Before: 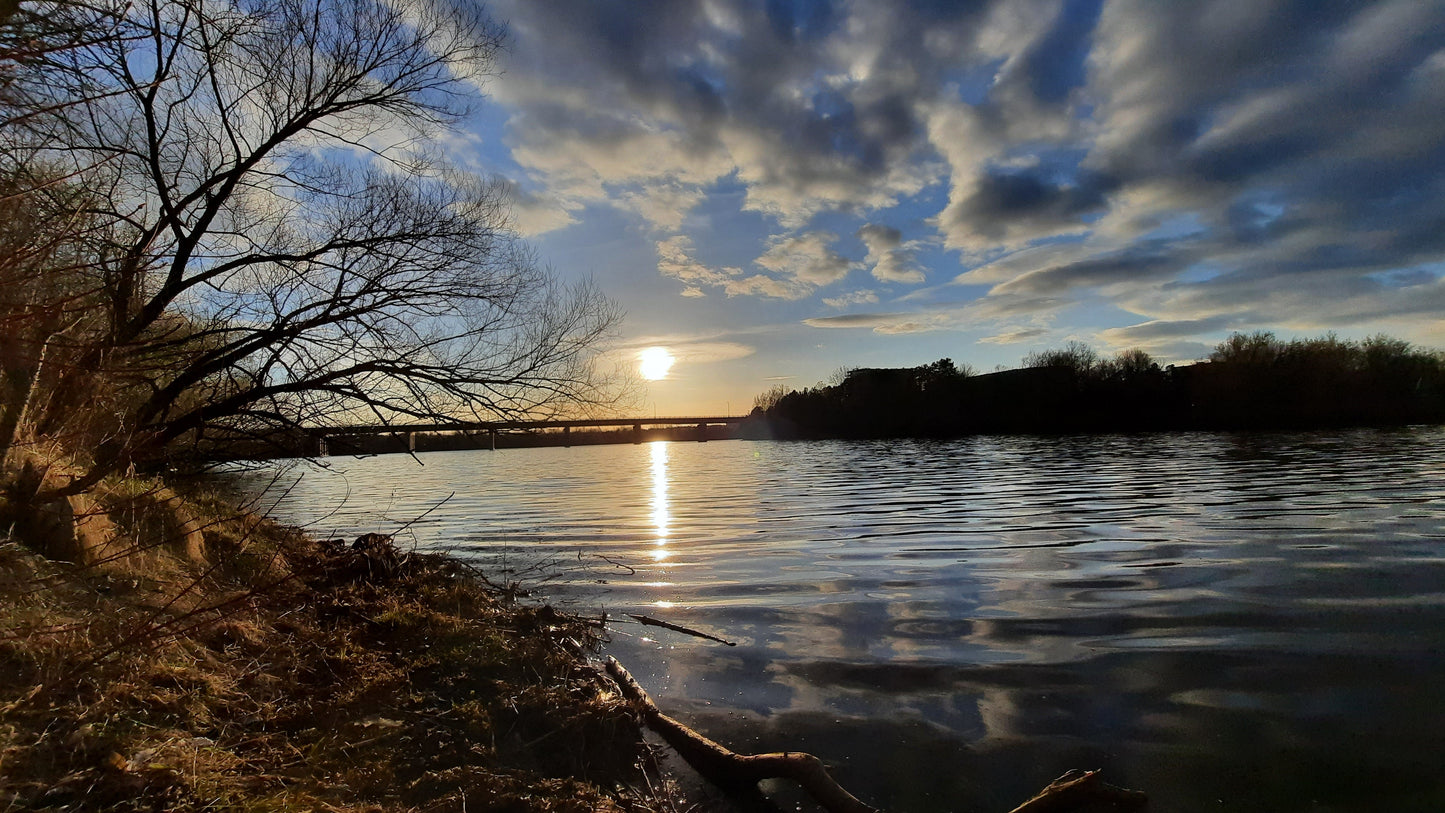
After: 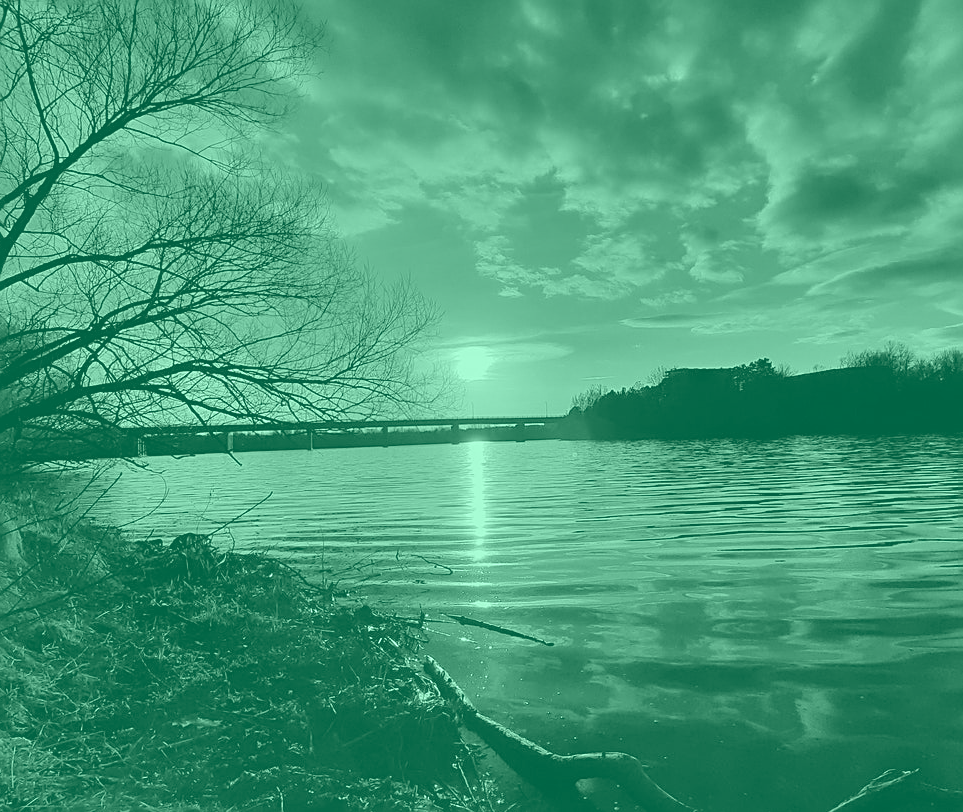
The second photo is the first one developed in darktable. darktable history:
crop and rotate: left 12.648%, right 20.685%
exposure: black level correction -0.002, exposure 0.708 EV, compensate exposure bias true, compensate highlight preservation false
tone curve: curves: ch1 [(0, 0) (0.108, 0.197) (0.5, 0.5) (0.681, 0.885) (1, 1)]; ch2 [(0, 0) (0.28, 0.151) (1, 1)], color space Lab, independent channels
white balance: red 0.984, blue 1.059
color balance rgb: perceptual saturation grading › global saturation 20%, global vibrance 20%
colorize: hue 147.6°, saturation 65%, lightness 21.64%
vibrance: vibrance 100%
sharpen: on, module defaults
